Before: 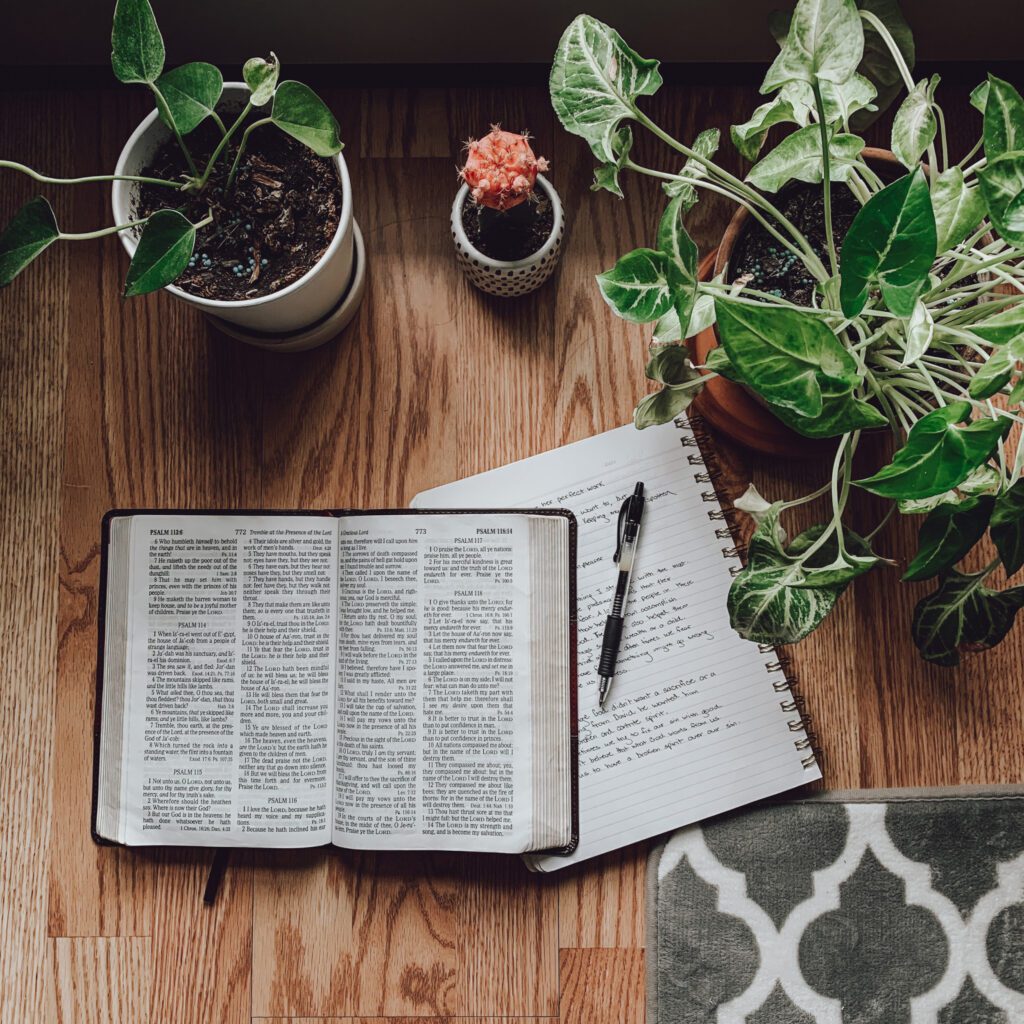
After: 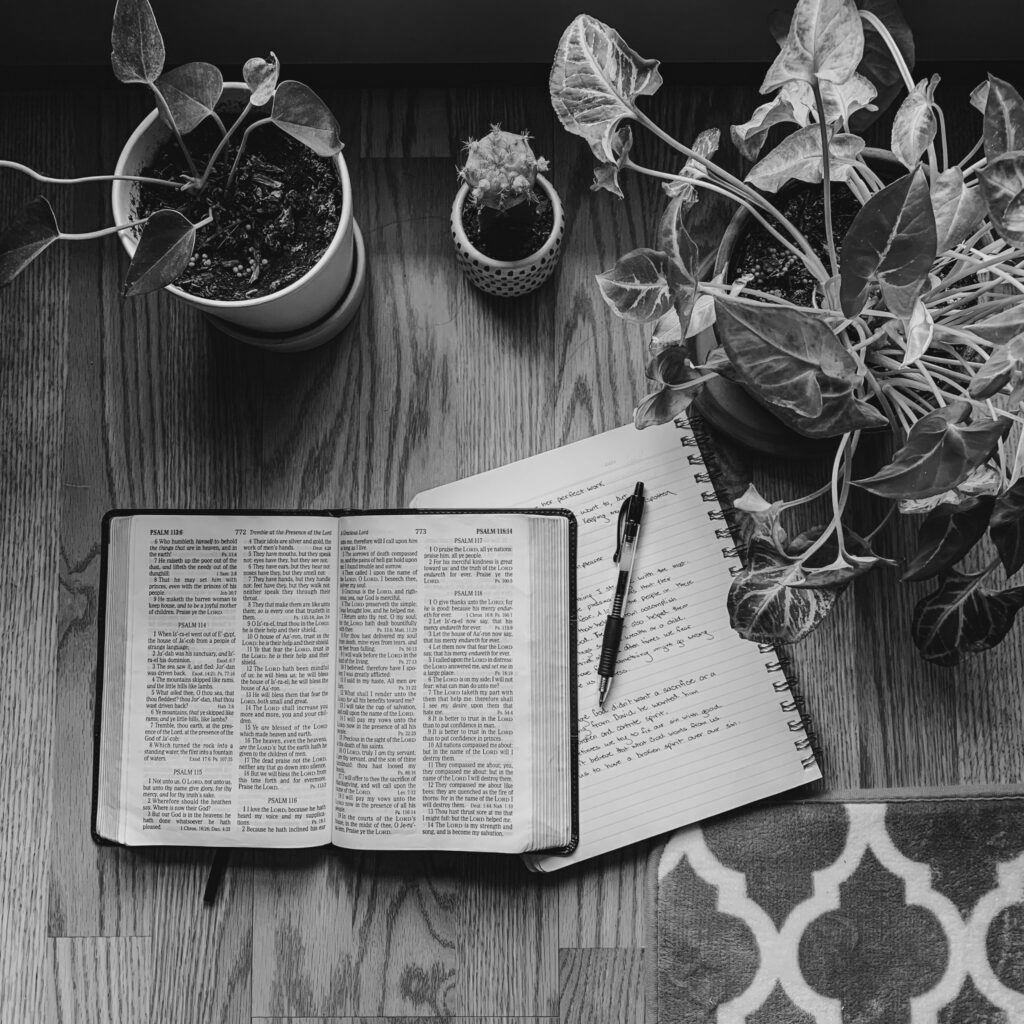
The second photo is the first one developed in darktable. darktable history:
monochrome: size 1
color correction: highlights a* -10.77, highlights b* 9.8, saturation 1.72
